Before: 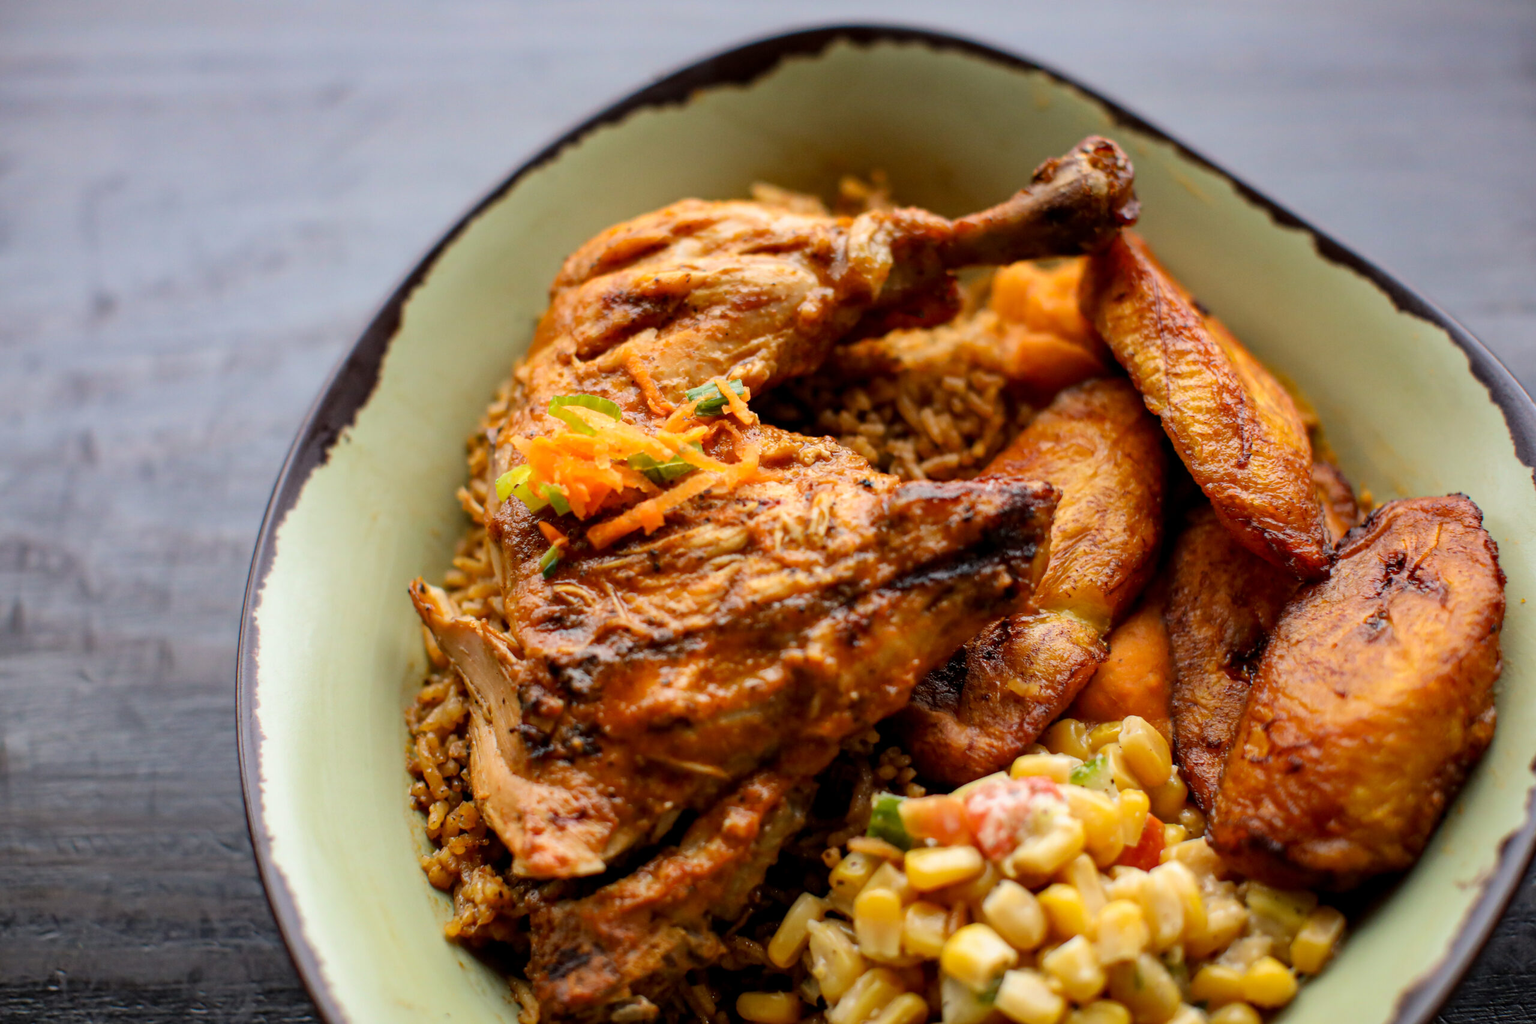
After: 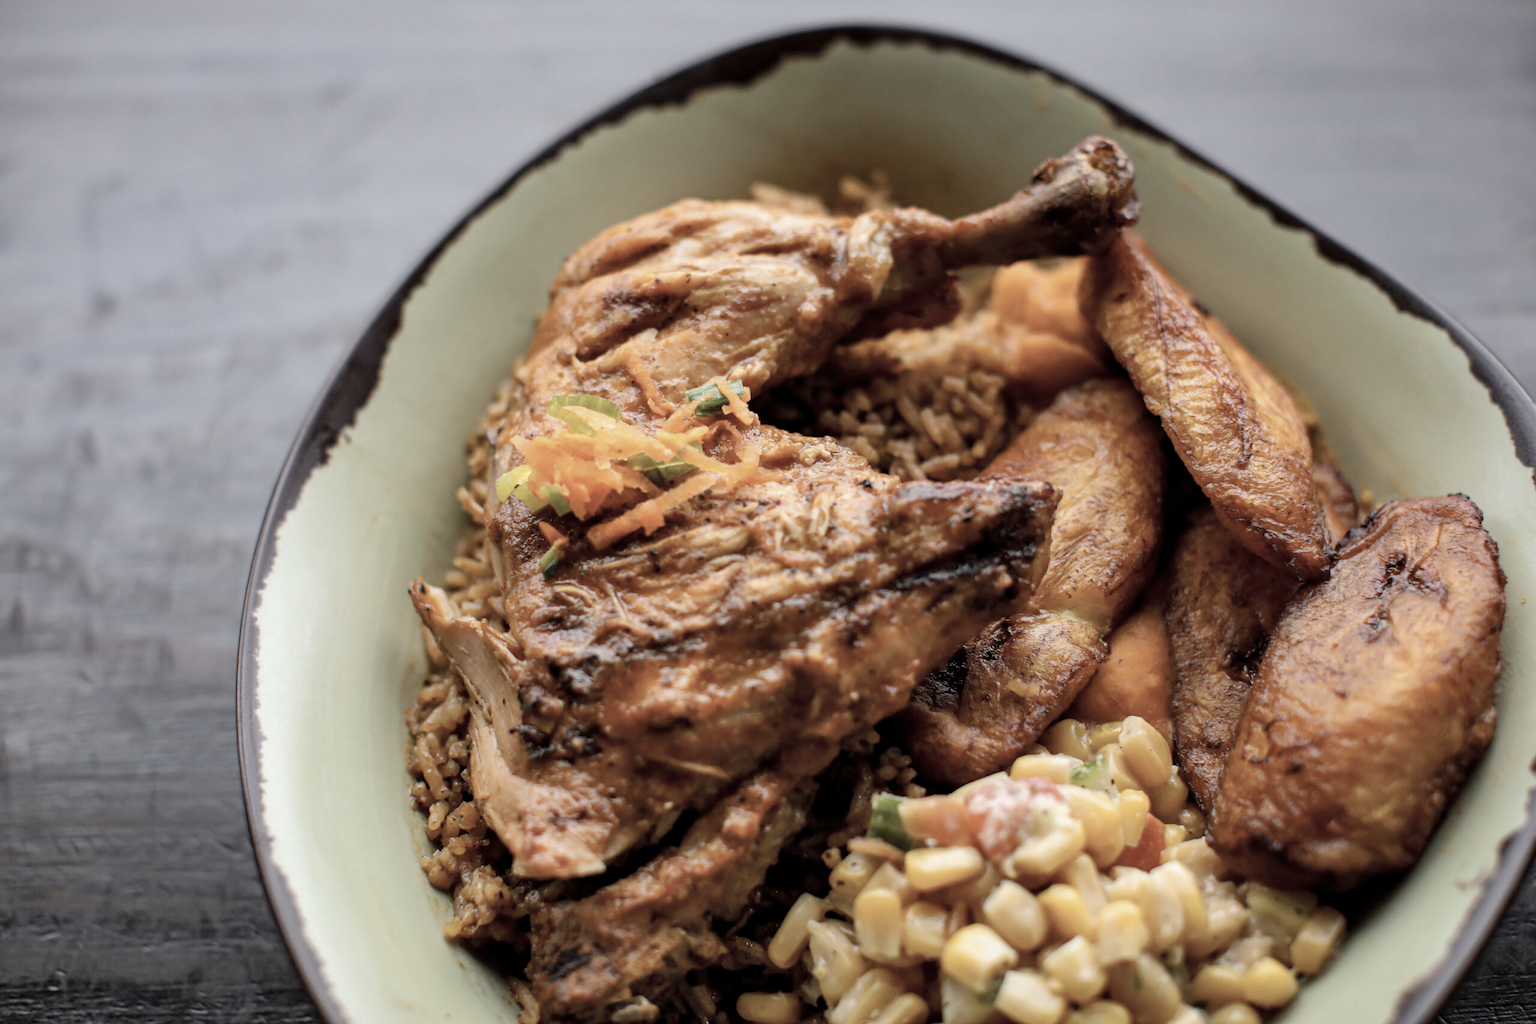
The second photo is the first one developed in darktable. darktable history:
color correction: highlights b* -0.053, saturation 0.514
shadows and highlights: shadows 31.03, highlights 1.98, soften with gaussian
